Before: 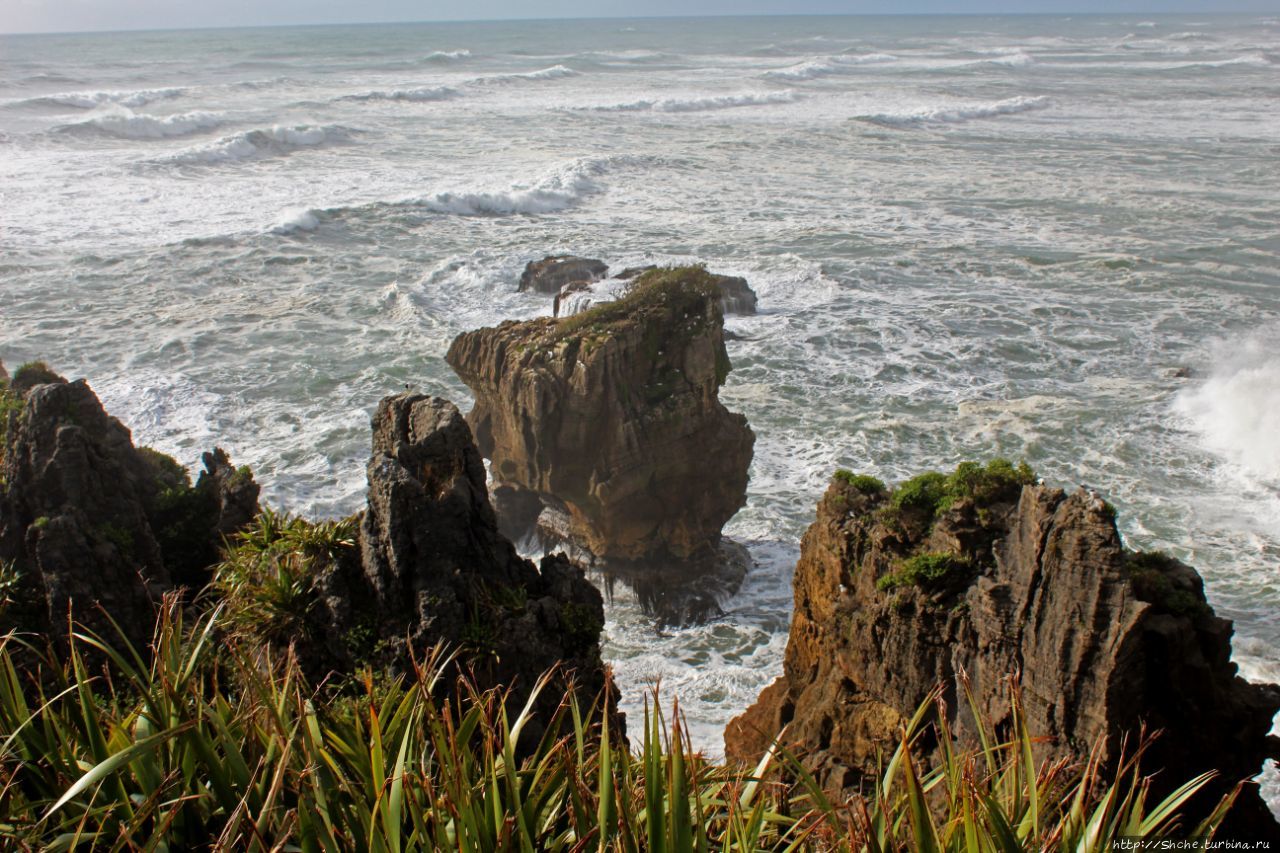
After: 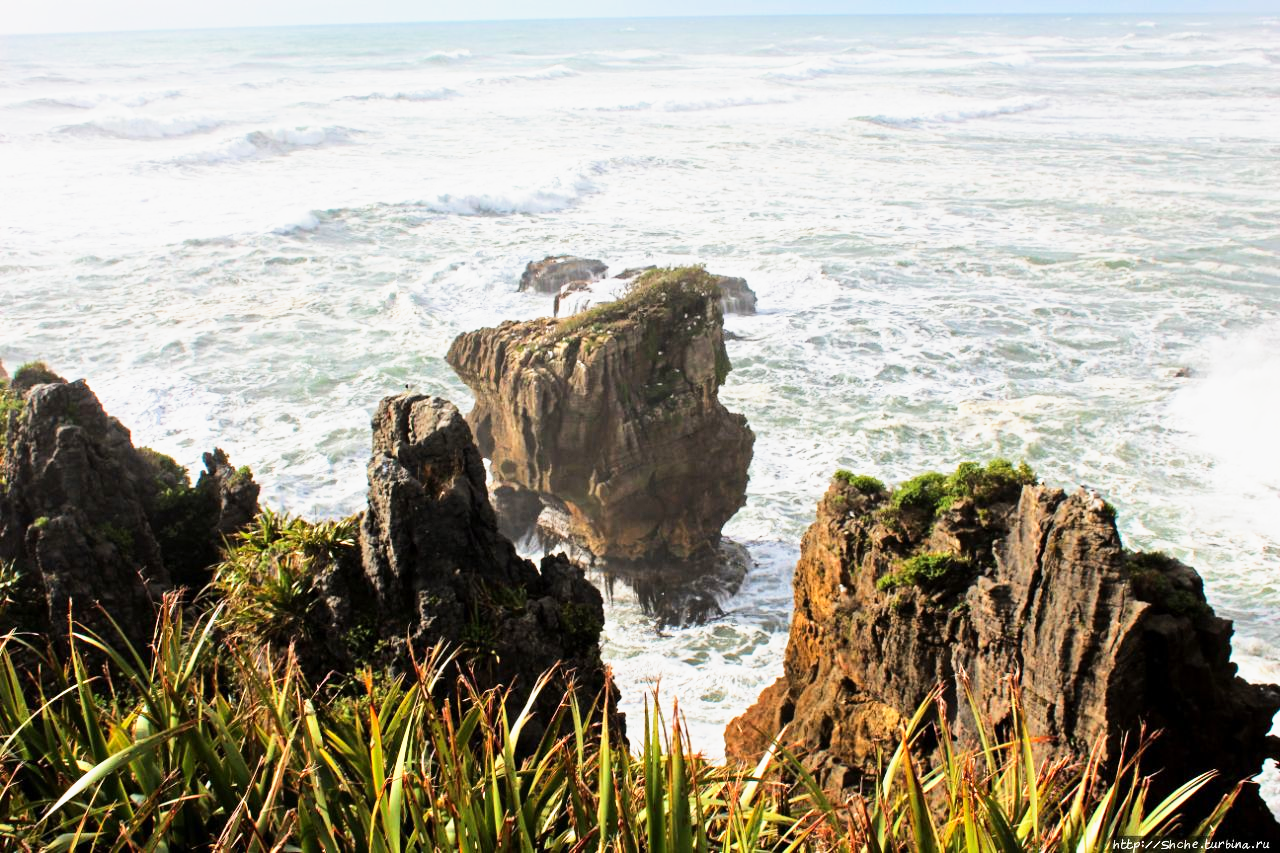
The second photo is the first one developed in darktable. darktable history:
tone curve: curves: ch0 [(0, 0) (0.071, 0.047) (0.266, 0.26) (0.483, 0.554) (0.753, 0.811) (1, 0.983)]; ch1 [(0, 0) (0.346, 0.307) (0.408, 0.387) (0.463, 0.465) (0.482, 0.493) (0.502, 0.5) (0.517, 0.502) (0.55, 0.548) (0.597, 0.61) (0.651, 0.698) (1, 1)]; ch2 [(0, 0) (0.346, 0.34) (0.434, 0.46) (0.485, 0.494) (0.5, 0.494) (0.517, 0.506) (0.526, 0.545) (0.583, 0.61) (0.625, 0.659) (1, 1)]
base curve: curves: ch0 [(0, 0) (0.495, 0.917) (1, 1)], preserve colors none
